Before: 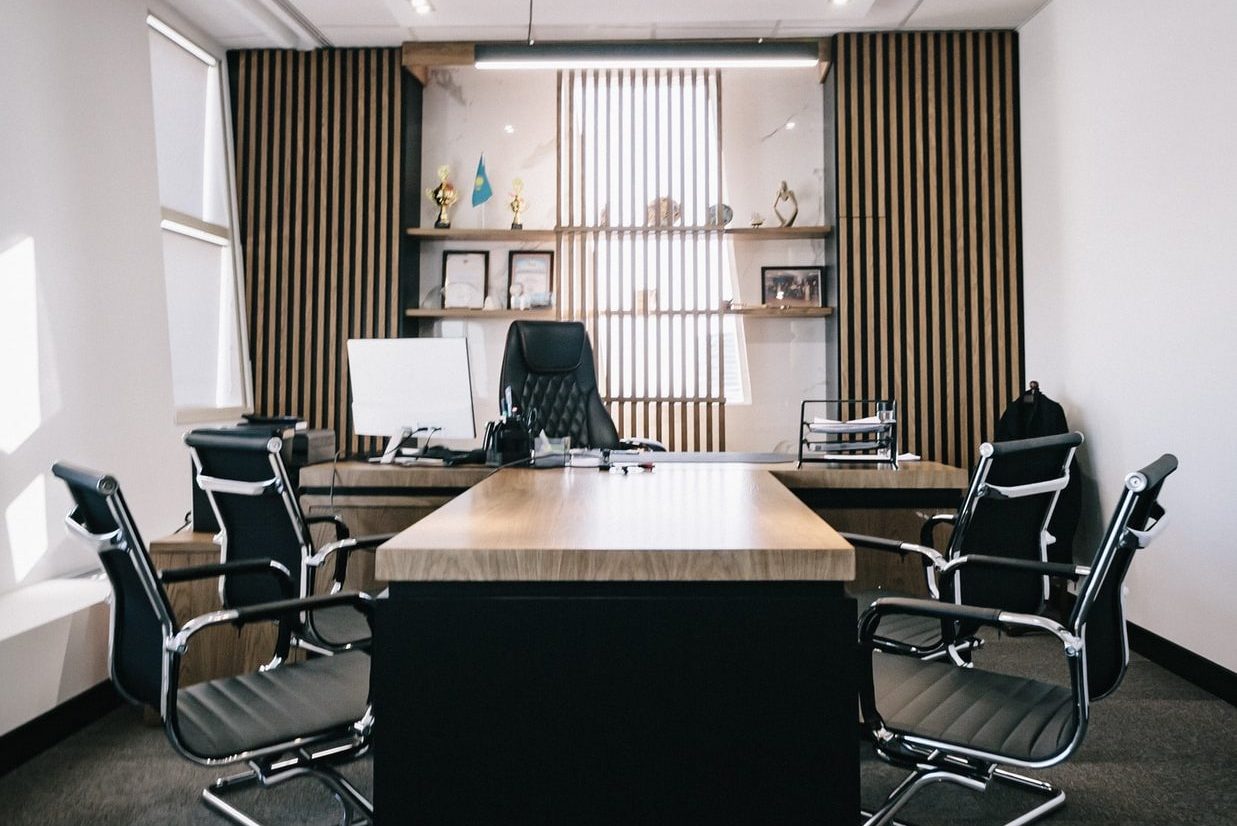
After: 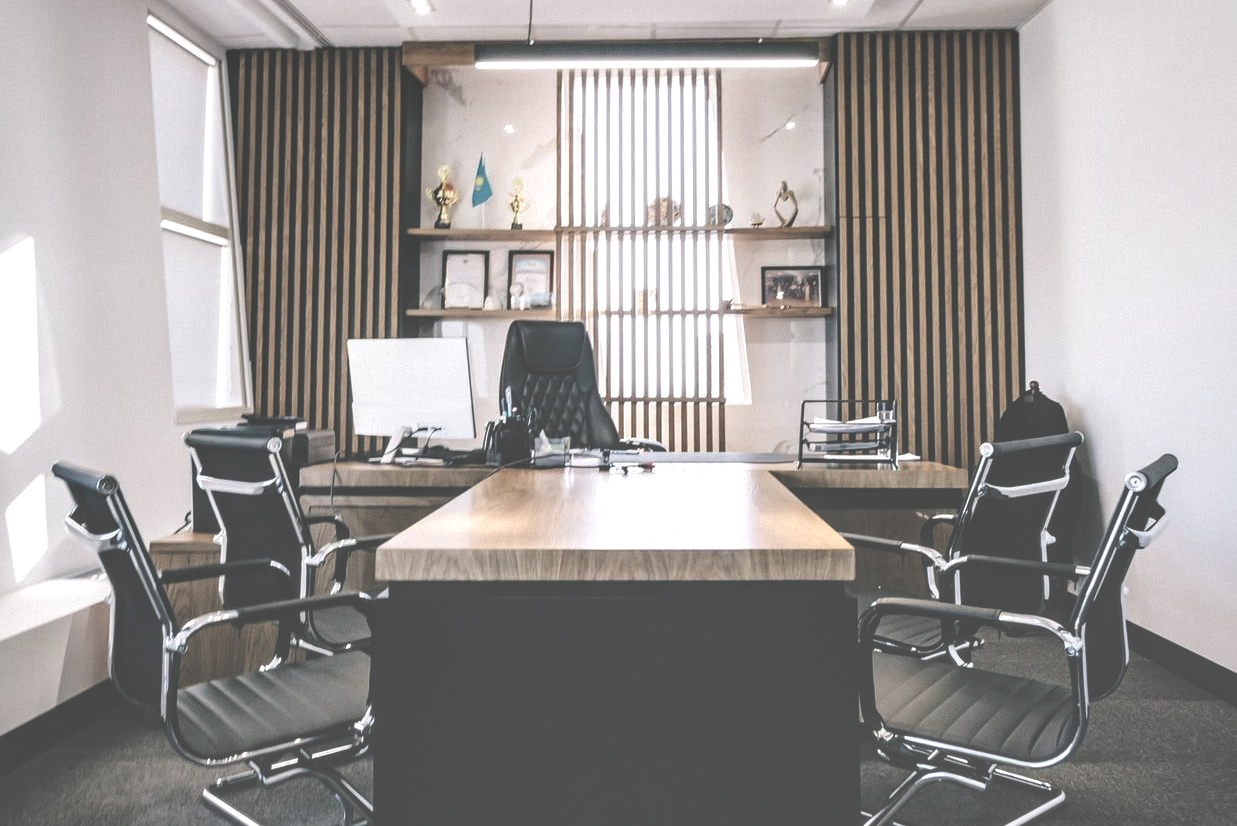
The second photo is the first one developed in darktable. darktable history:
local contrast: detail 150%
exposure: black level correction -0.087, compensate highlight preservation false
